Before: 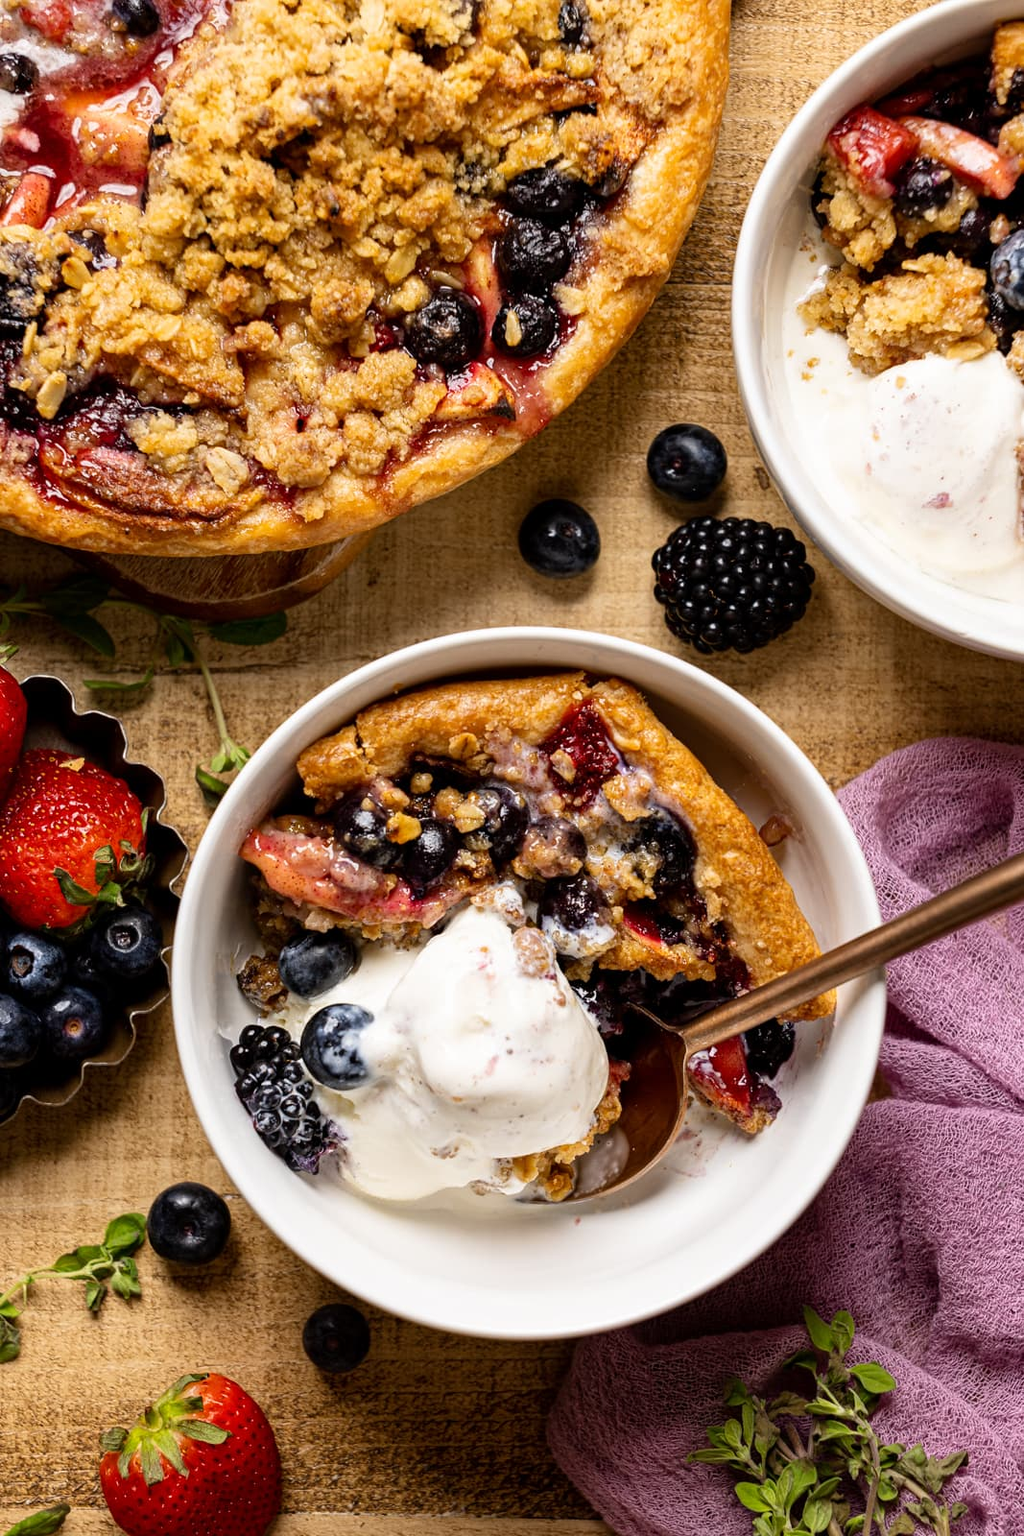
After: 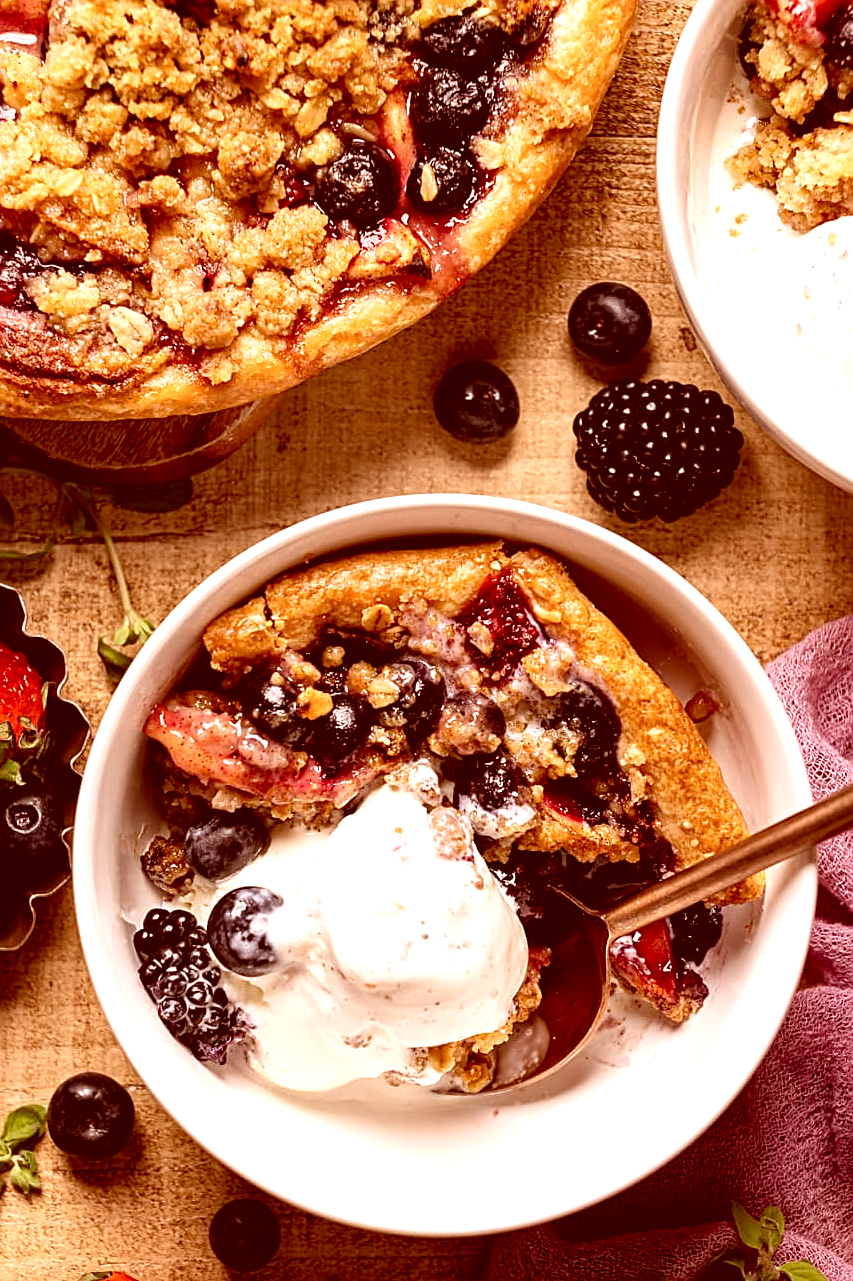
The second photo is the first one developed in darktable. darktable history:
exposure: black level correction 0.001, exposure 0.499 EV, compensate highlight preservation false
color correction: highlights a* 9.07, highlights b* 8.55, shadows a* 39.85, shadows b* 39.44, saturation 0.784
sharpen: on, module defaults
crop and rotate: left 9.942%, top 10.046%, right 10.079%, bottom 9.855%
